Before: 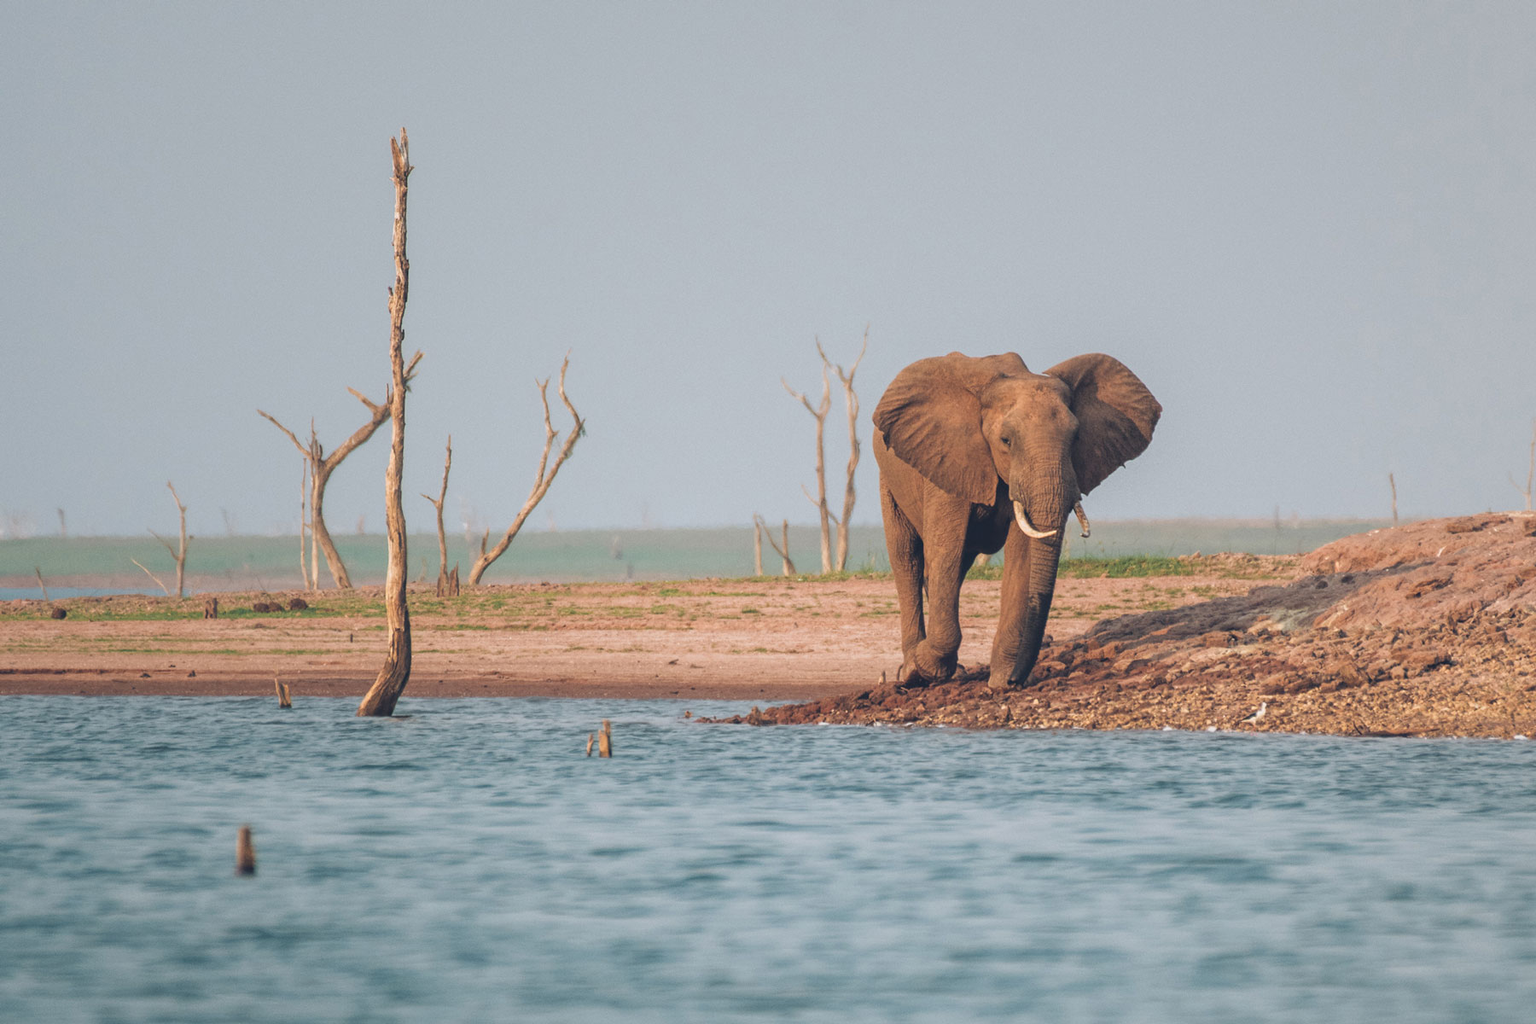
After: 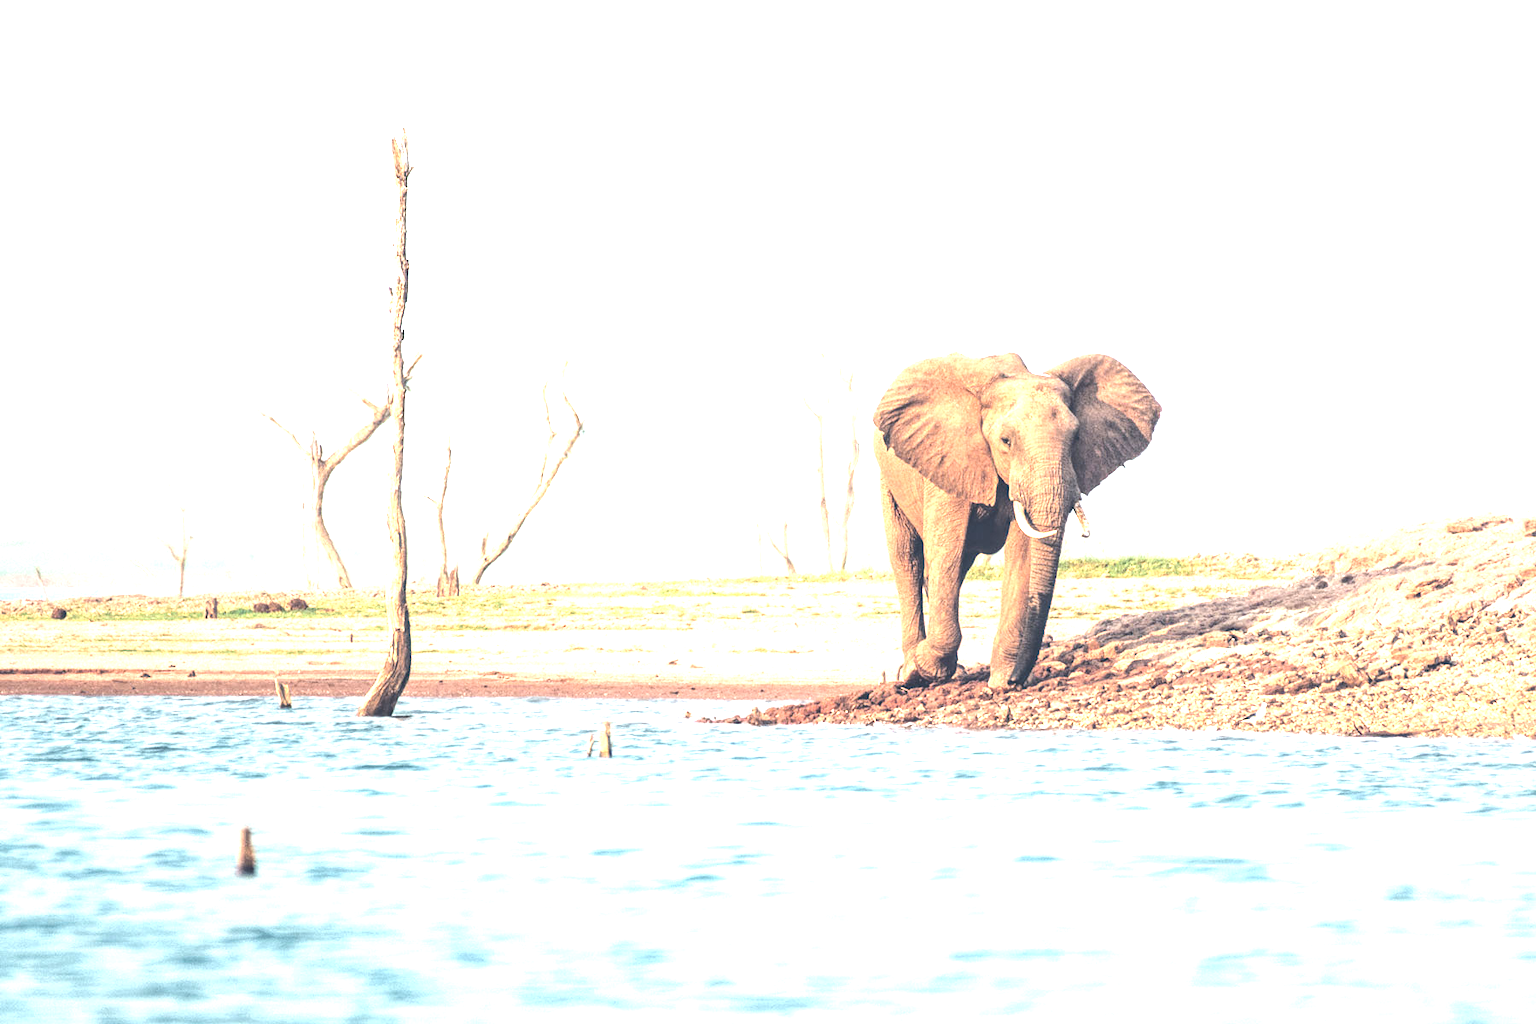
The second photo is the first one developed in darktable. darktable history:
exposure: exposure 1.166 EV, compensate highlight preservation false
local contrast: detail 113%
tone equalizer: -8 EV -1.07 EV, -7 EV -1 EV, -6 EV -0.858 EV, -5 EV -0.564 EV, -3 EV 0.585 EV, -2 EV 0.838 EV, -1 EV 1 EV, +0 EV 1.07 EV, edges refinement/feathering 500, mask exposure compensation -1.57 EV, preserve details no
